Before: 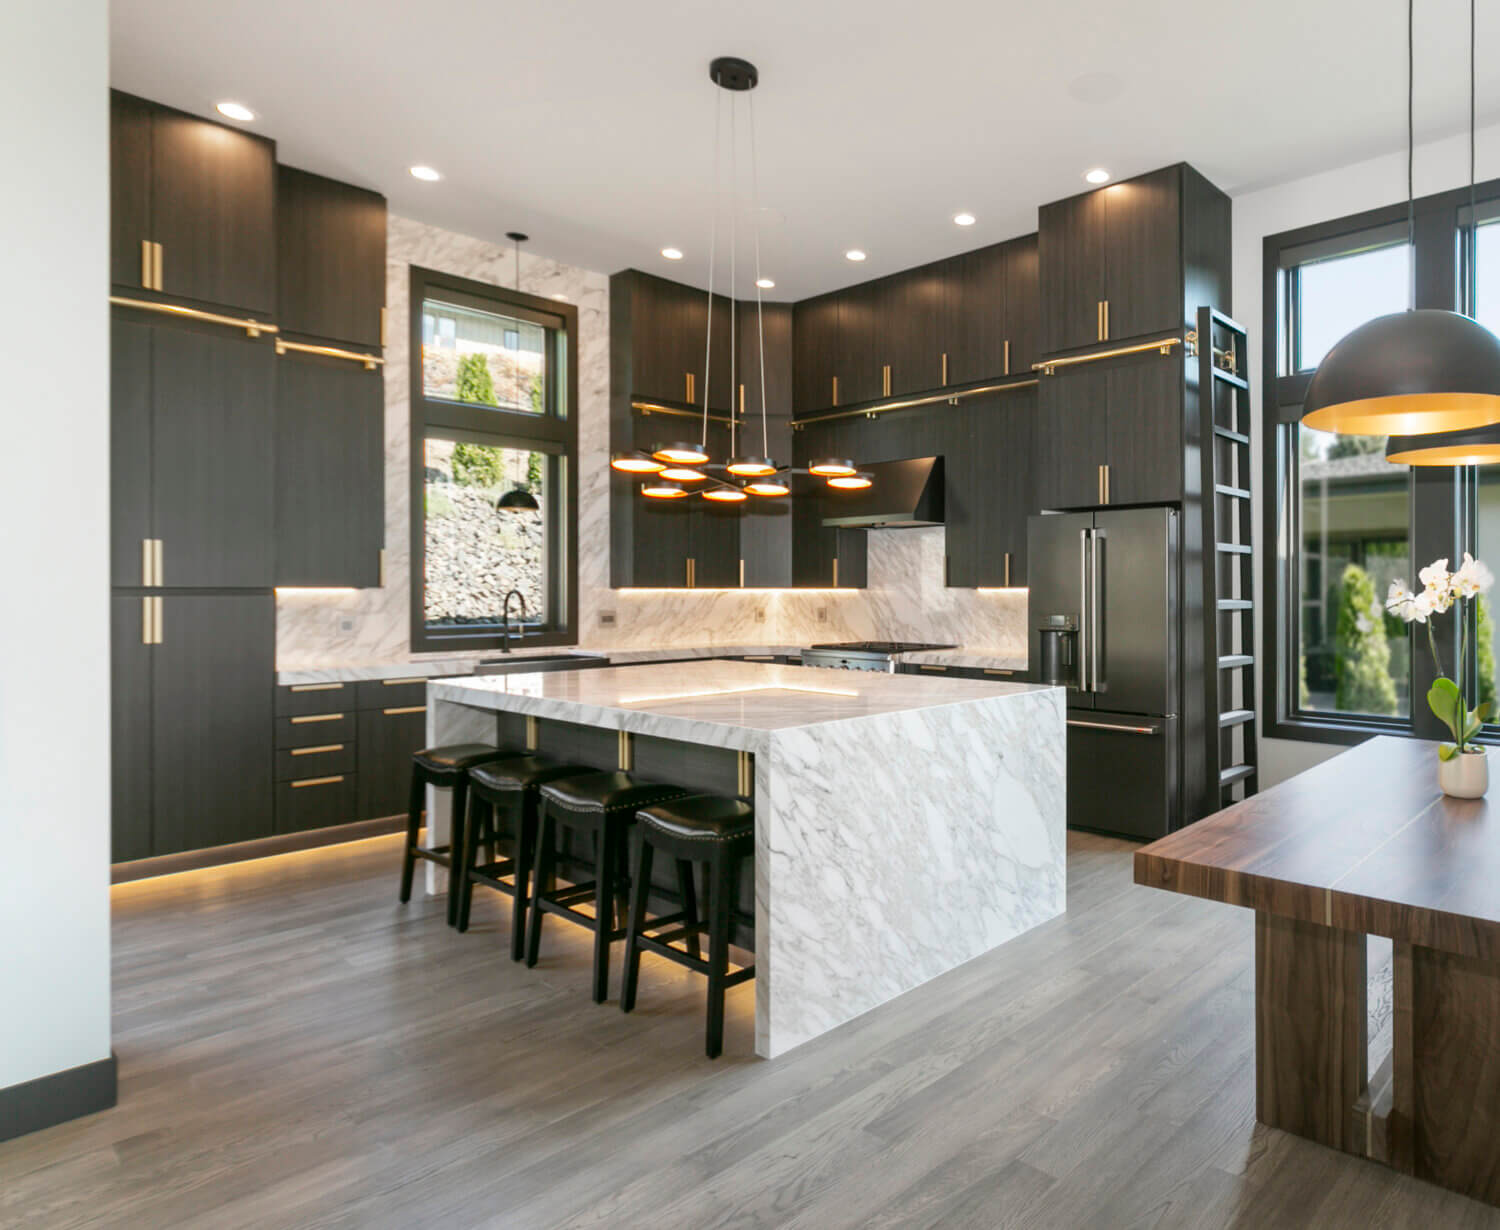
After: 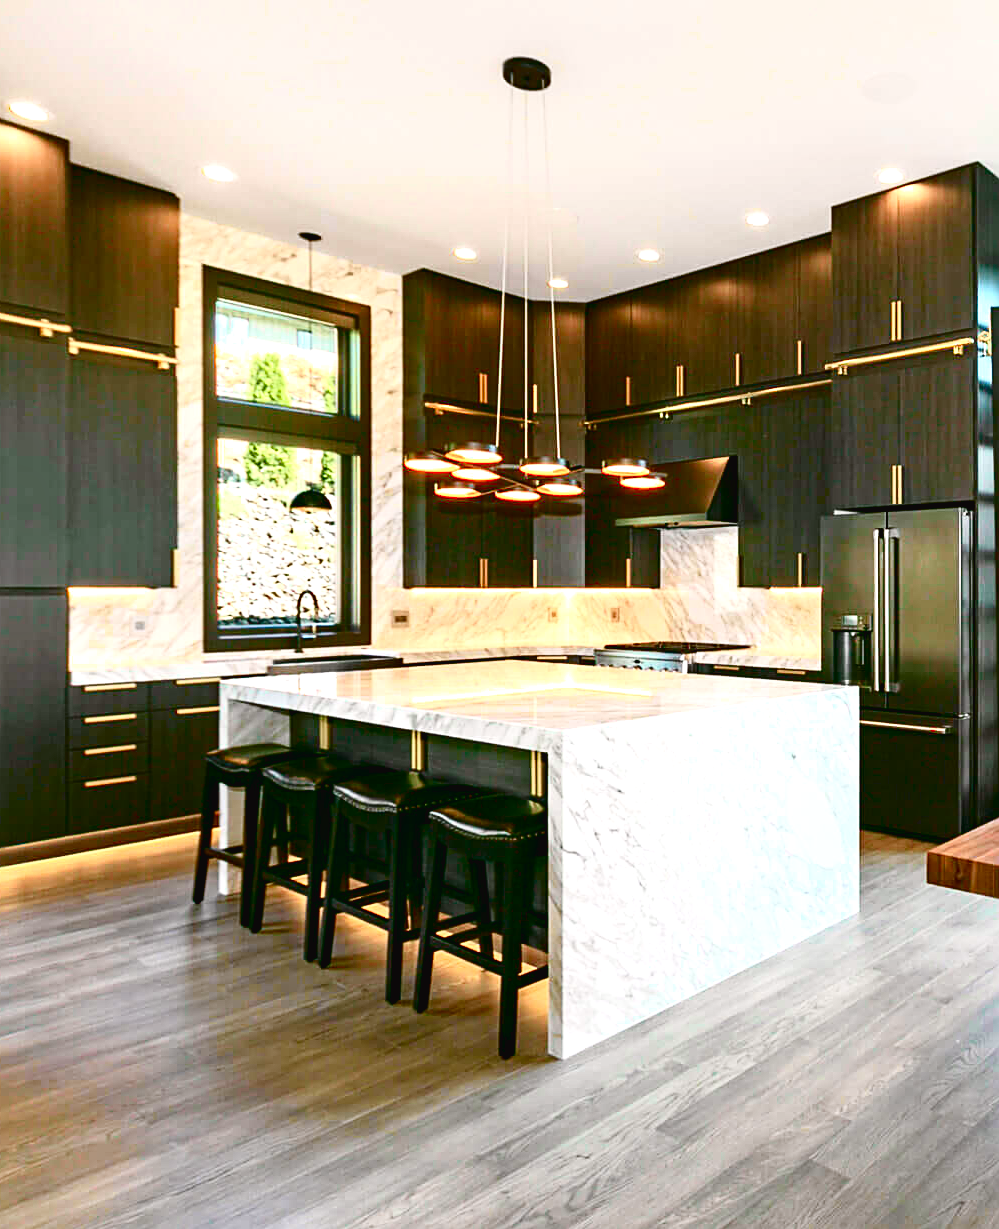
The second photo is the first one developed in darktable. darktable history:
color balance rgb: perceptual saturation grading › global saturation 20%, perceptual saturation grading › highlights -49.866%, perceptual saturation grading › shadows 25.699%, global vibrance 11.136%
exposure: black level correction 0, exposure 0.397 EV, compensate exposure bias true, compensate highlight preservation false
sharpen: on, module defaults
levels: levels [0, 0.476, 0.951]
tone curve: curves: ch0 [(0, 0.023) (0.137, 0.069) (0.249, 0.163) (0.487, 0.491) (0.778, 0.858) (0.896, 0.94) (1, 0.988)]; ch1 [(0, 0) (0.396, 0.369) (0.483, 0.459) (0.498, 0.5) (0.515, 0.517) (0.562, 0.6) (0.611, 0.667) (0.692, 0.744) (0.798, 0.863) (1, 1)]; ch2 [(0, 0) (0.426, 0.398) (0.483, 0.481) (0.503, 0.503) (0.526, 0.527) (0.549, 0.59) (0.62, 0.666) (0.705, 0.755) (0.985, 0.966)], color space Lab, independent channels, preserve colors none
crop and rotate: left 13.817%, right 19.527%
tone equalizer: on, module defaults
haze removal: strength 0.286, distance 0.256, compatibility mode true, adaptive false
